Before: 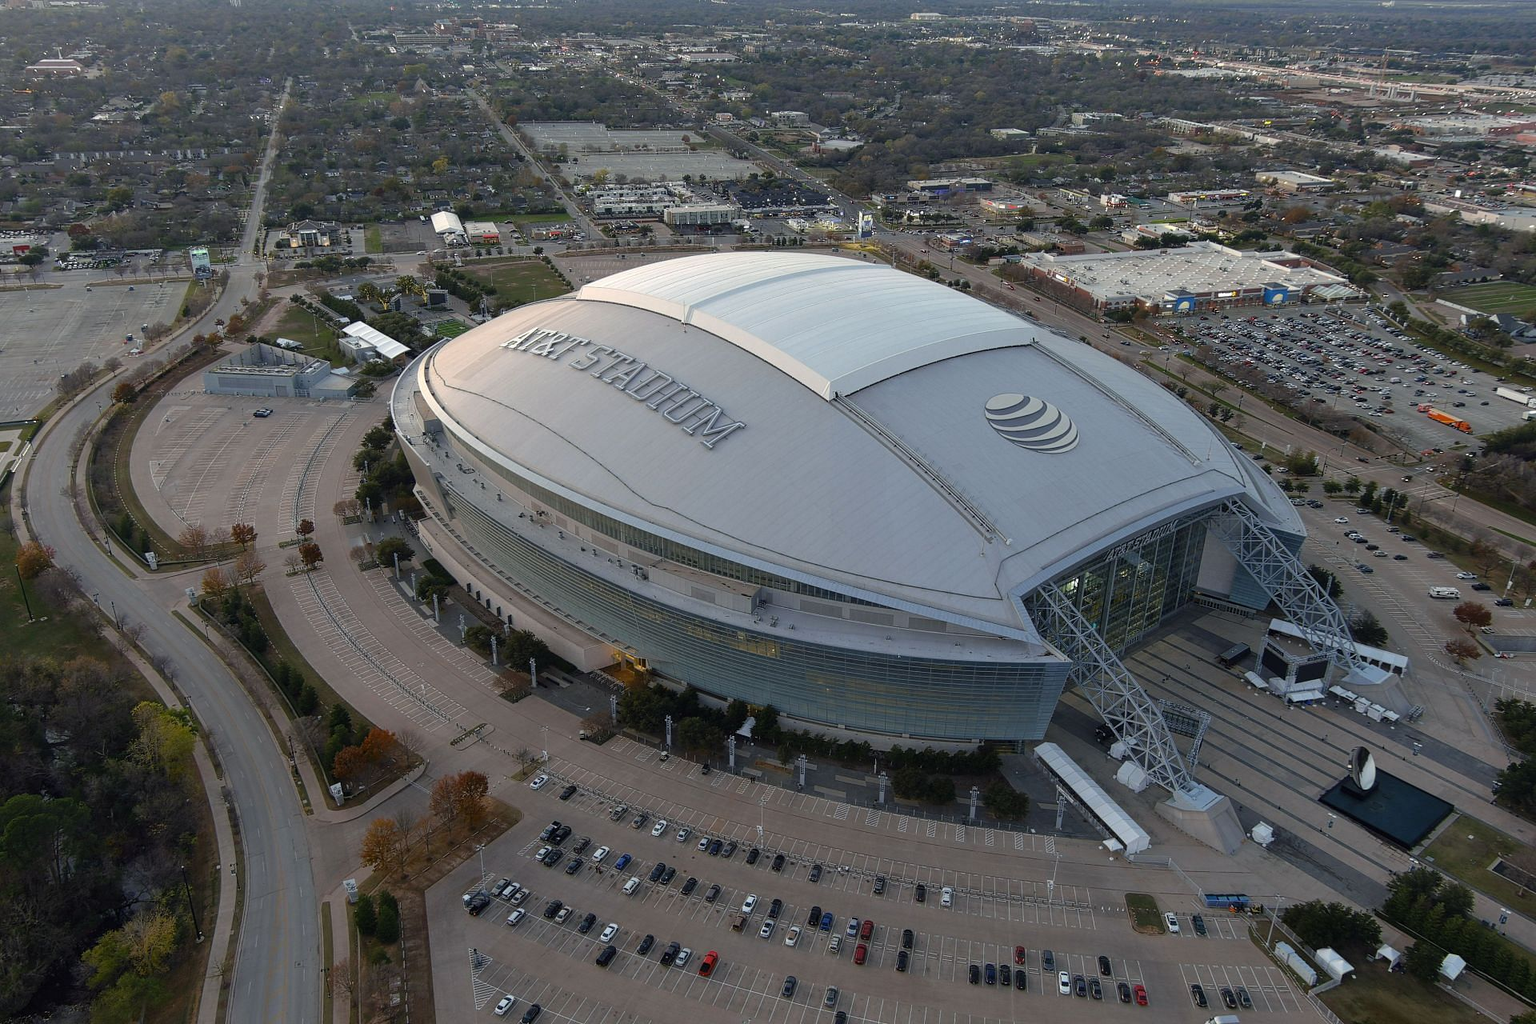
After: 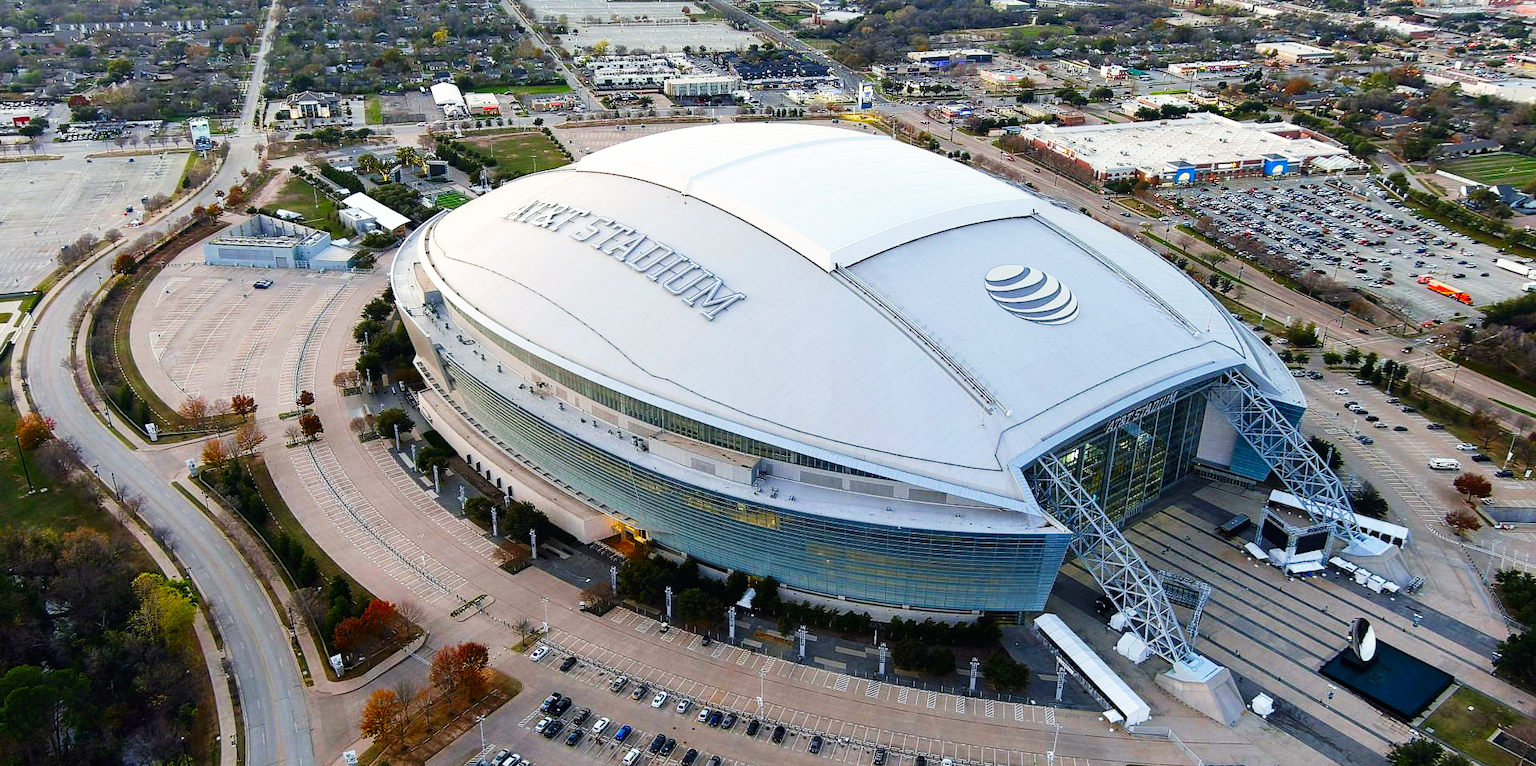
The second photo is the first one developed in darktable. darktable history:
base curve: curves: ch0 [(0, 0) (0.007, 0.004) (0.027, 0.03) (0.046, 0.07) (0.207, 0.54) (0.442, 0.872) (0.673, 0.972) (1, 1)], preserve colors none
crop and rotate: top 12.584%, bottom 12.566%
contrast brightness saturation: contrast 0.091, saturation 0.283
